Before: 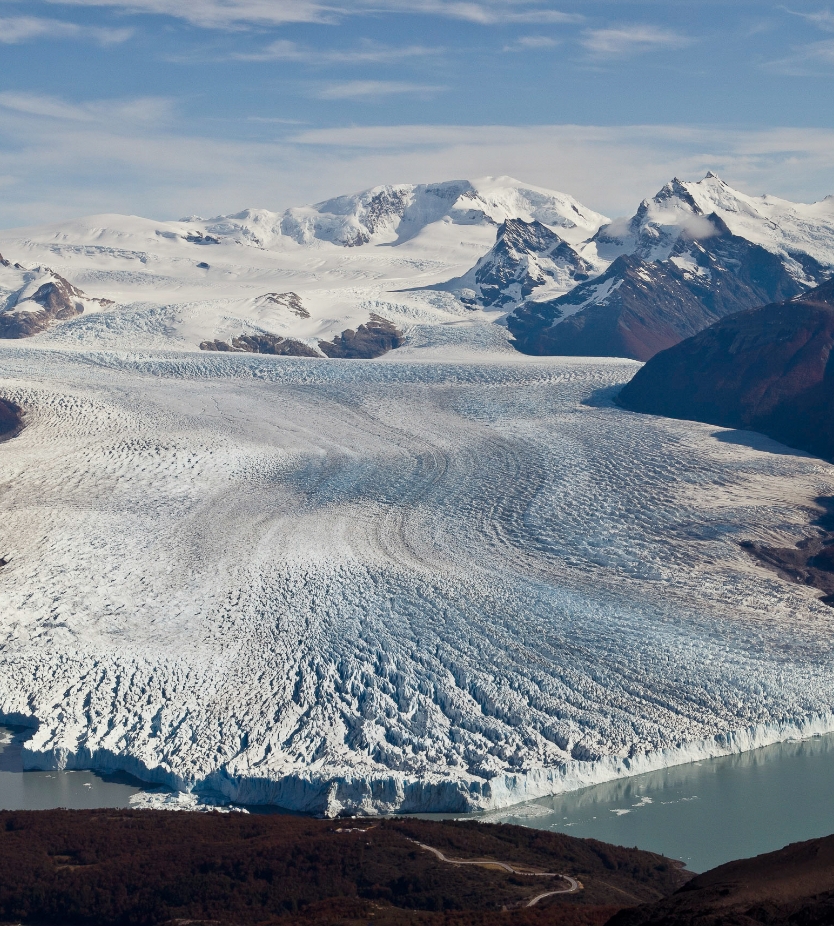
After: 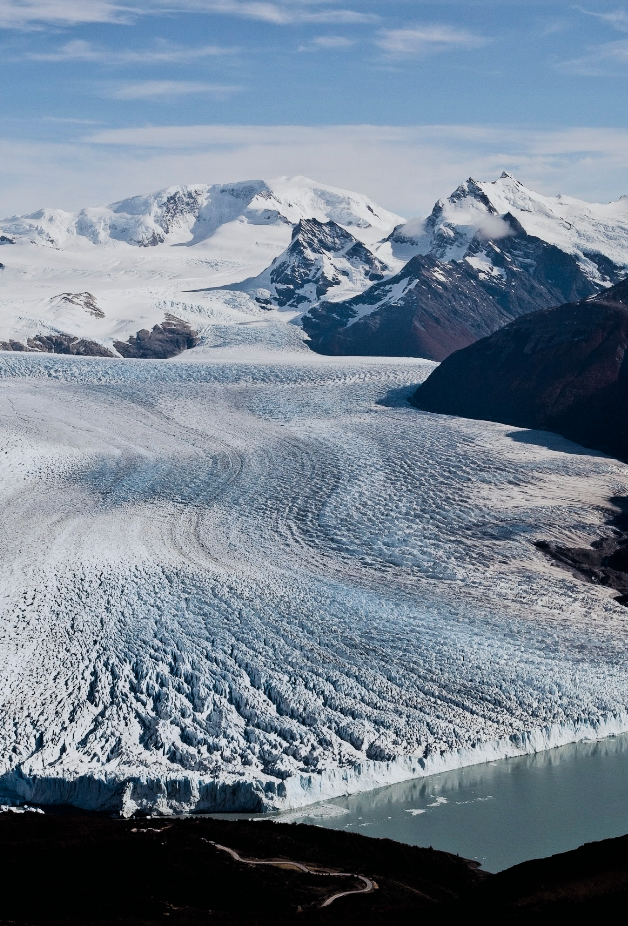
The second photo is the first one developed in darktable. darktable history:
crop and rotate: left 24.6%
color correction: highlights a* -0.137, highlights b* -5.91, shadows a* -0.137, shadows b* -0.137
filmic rgb: black relative exposure -5 EV, hardness 2.88, contrast 1.4, highlights saturation mix -30%
